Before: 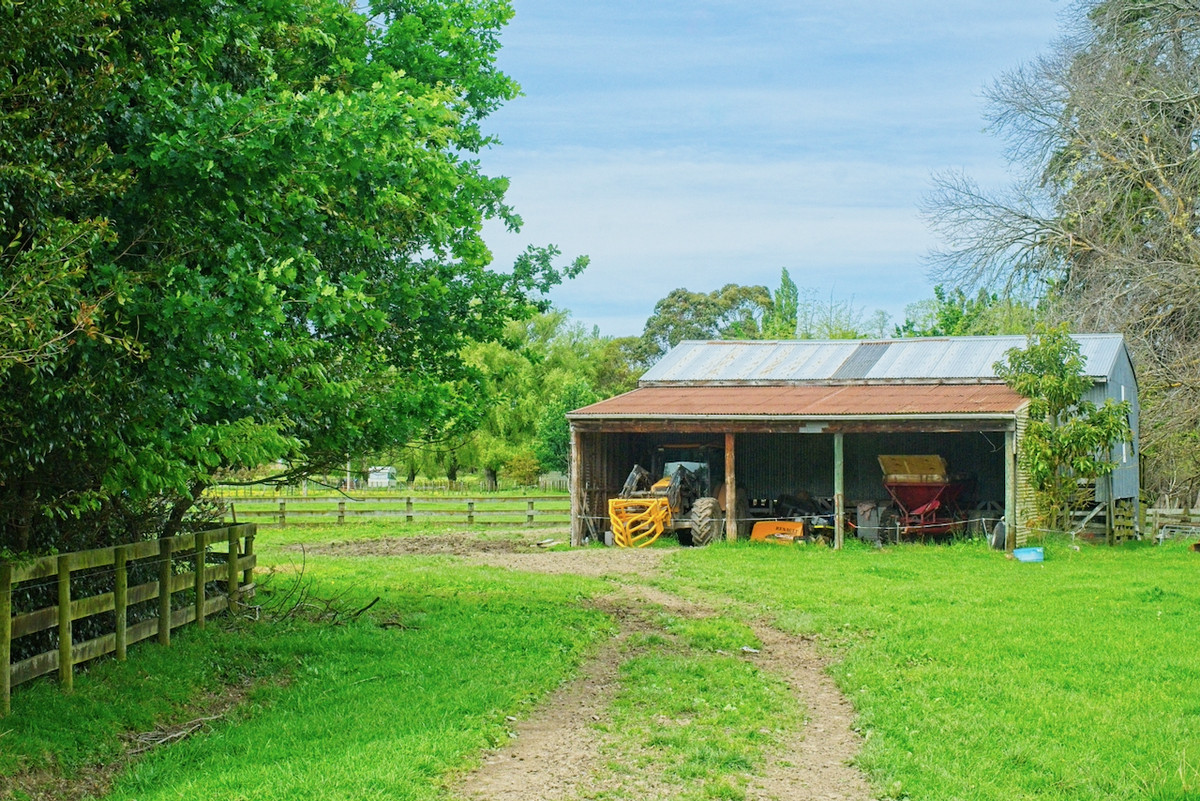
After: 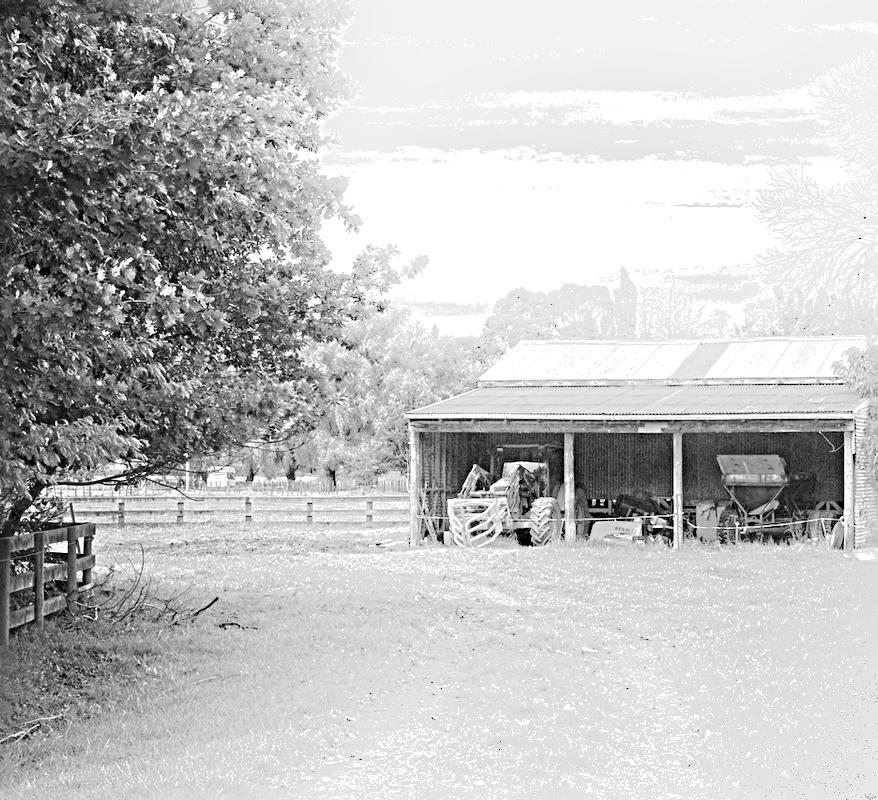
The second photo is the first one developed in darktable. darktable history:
white balance: red 1.138, green 0.996, blue 0.812
monochrome: a 14.95, b -89.96
shadows and highlights: shadows -21.3, highlights 100, soften with gaussian
crop: left 13.443%, right 13.31%
color correction: highlights a* -0.137, highlights b* 0.137
local contrast: mode bilateral grid, contrast 20, coarseness 50, detail 120%, midtone range 0.2
exposure: black level correction 0, exposure 0.7 EV, compensate exposure bias true, compensate highlight preservation false
sharpen: radius 4.883
